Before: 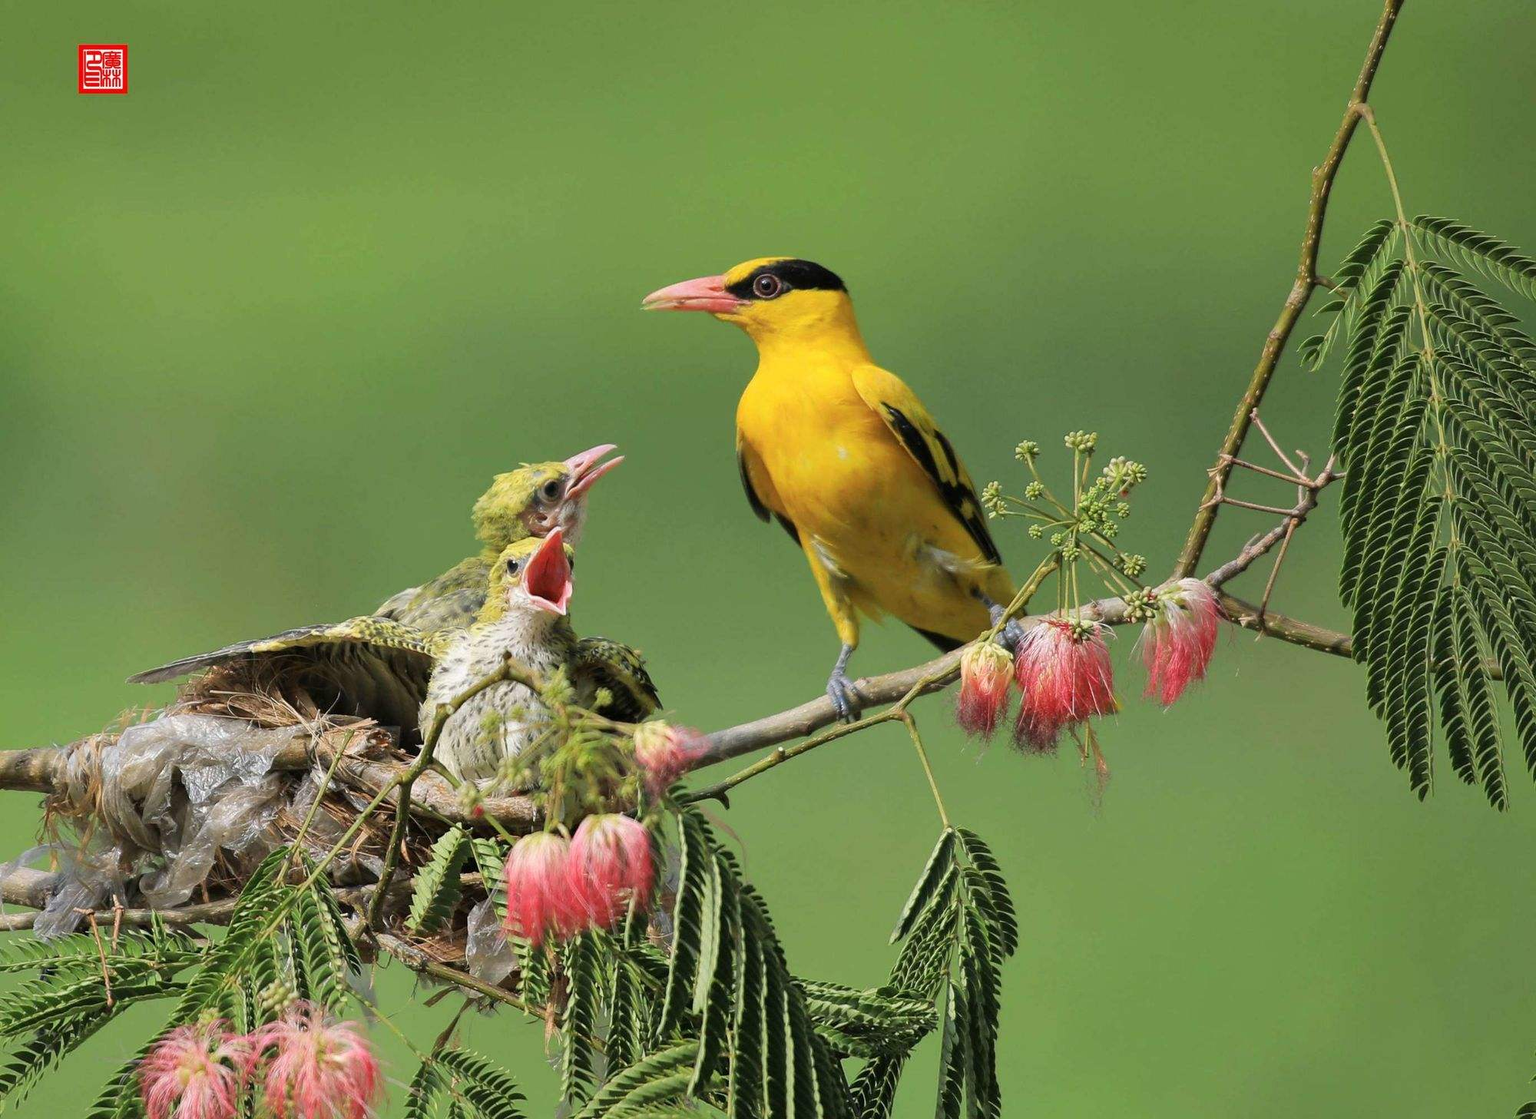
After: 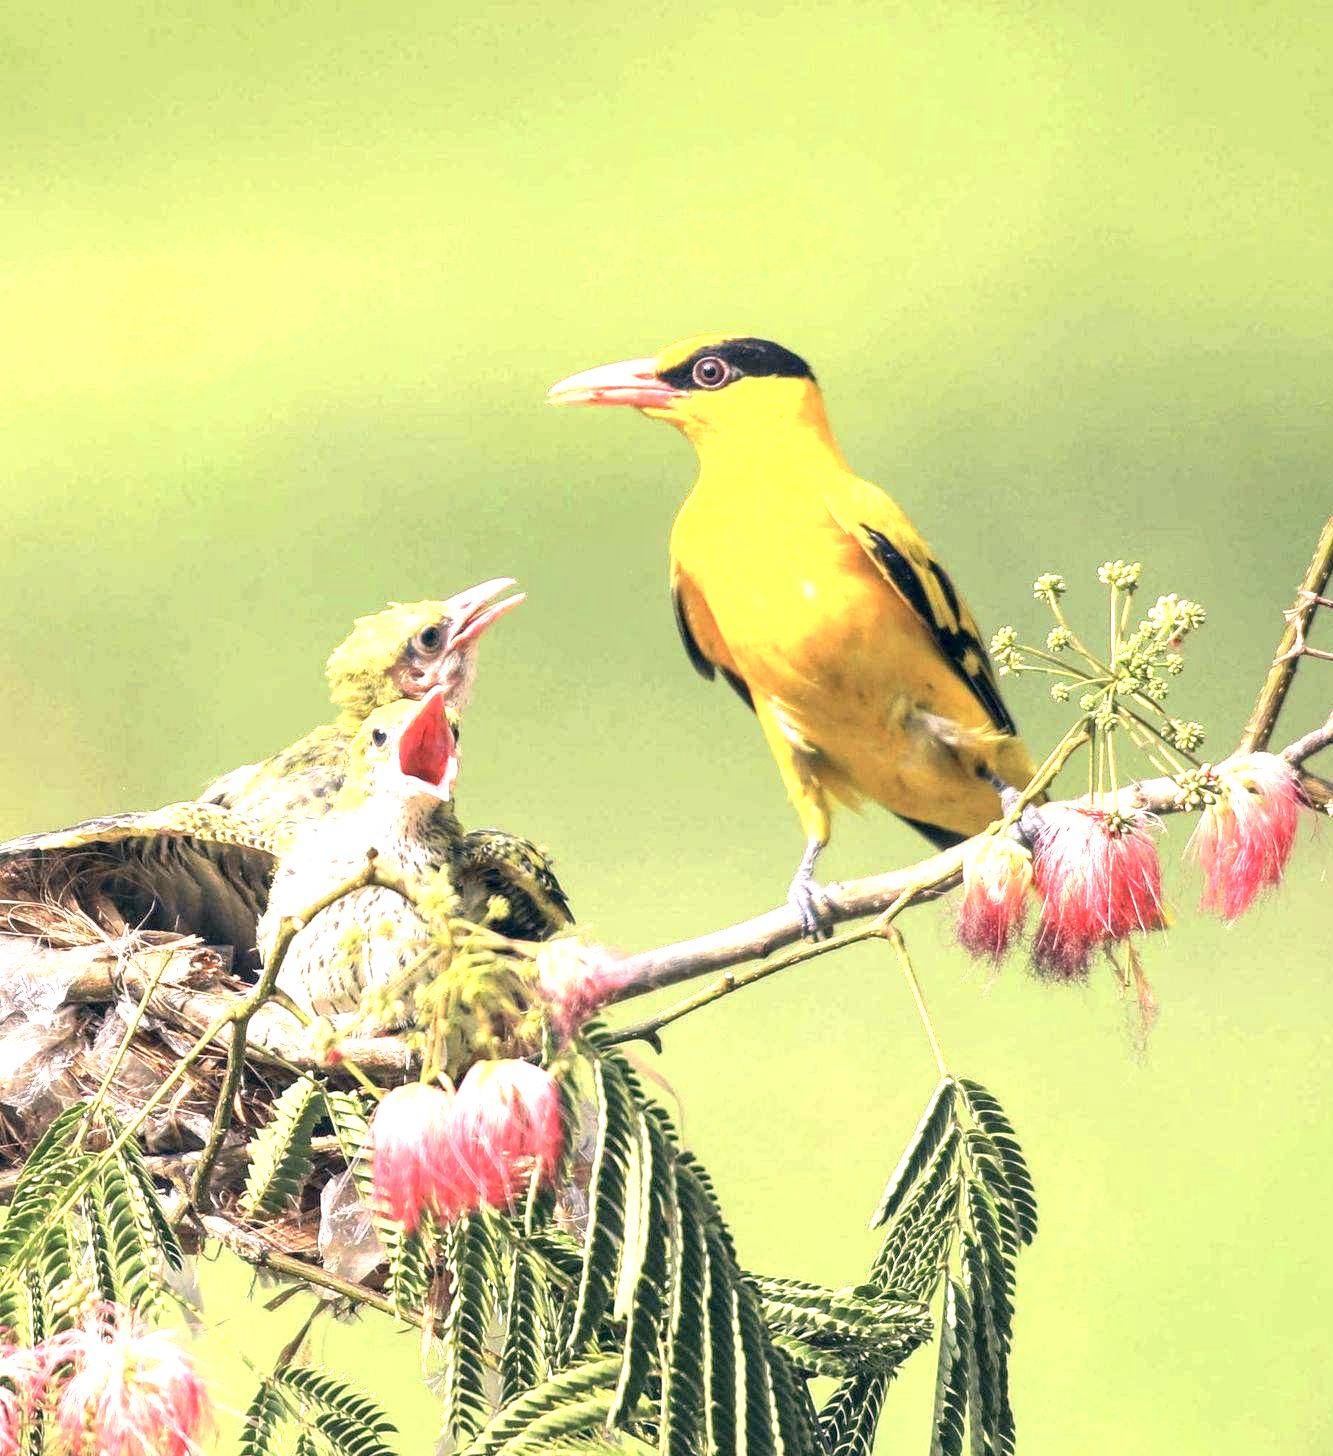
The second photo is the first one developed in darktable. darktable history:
exposure: black level correction 0.001, exposure 1.735 EV, compensate highlight preservation false
color correction: highlights a* 14.46, highlights b* 5.85, shadows a* -5.53, shadows b* -15.24, saturation 0.85
local contrast: on, module defaults
crop and rotate: left 14.436%, right 18.898%
